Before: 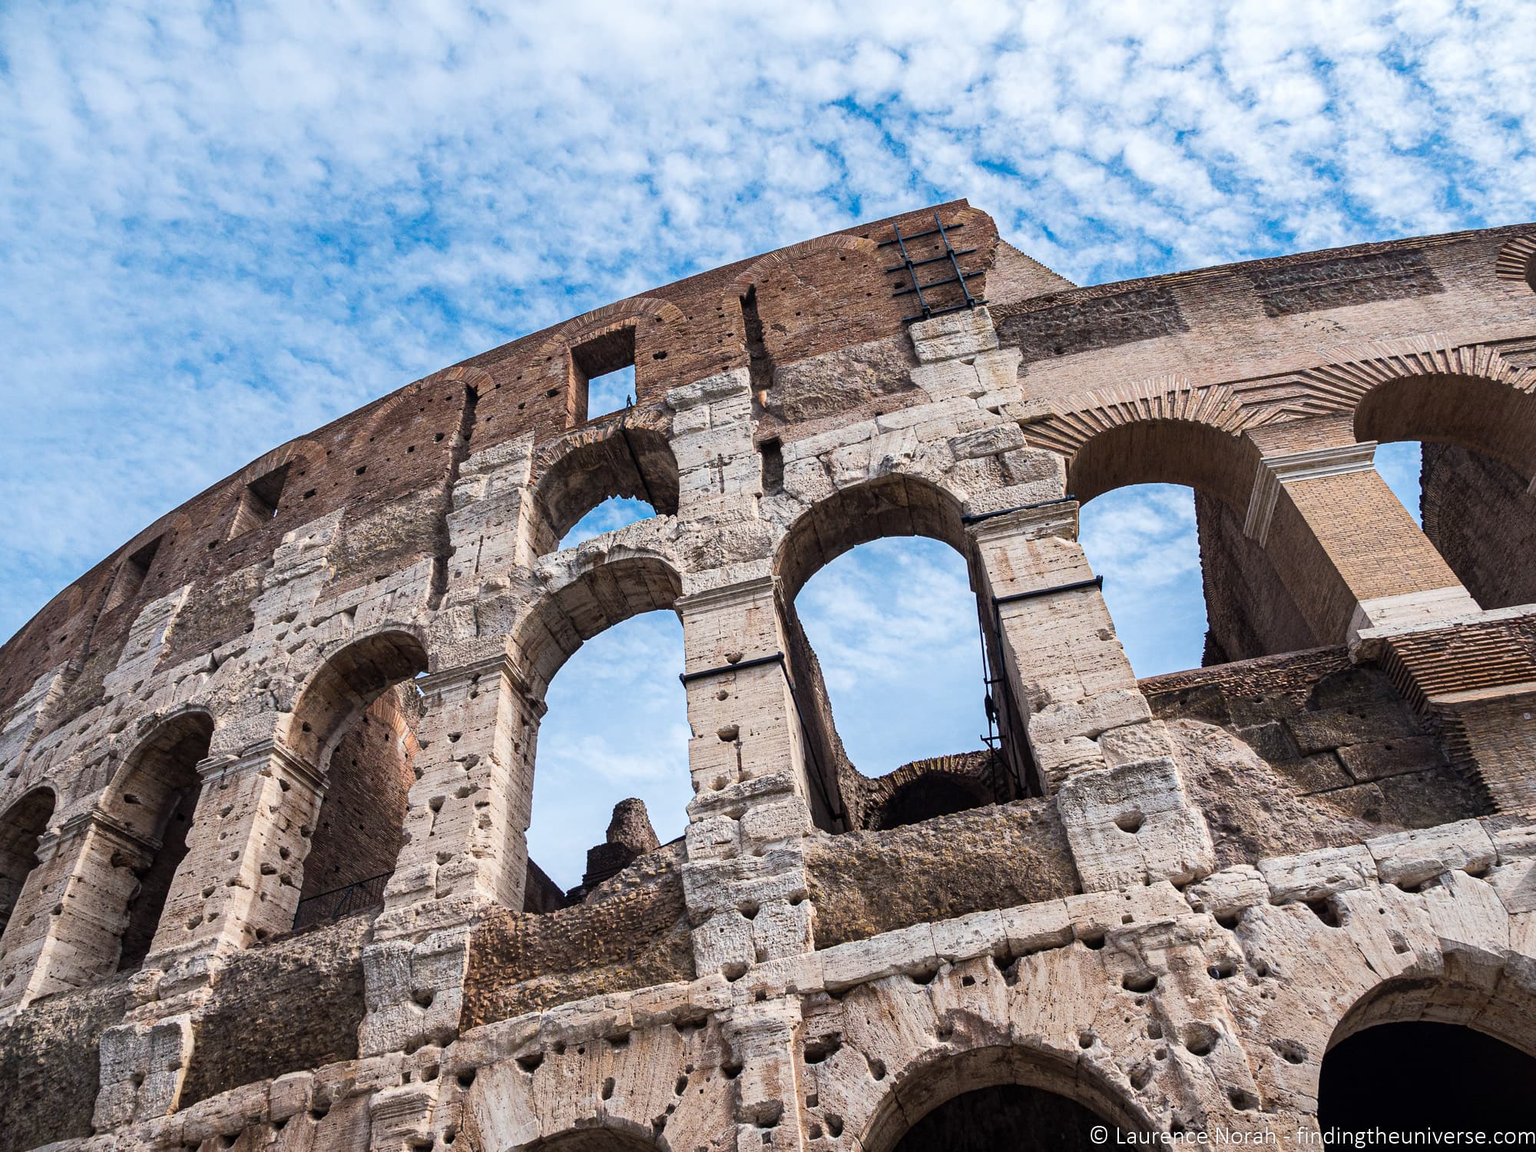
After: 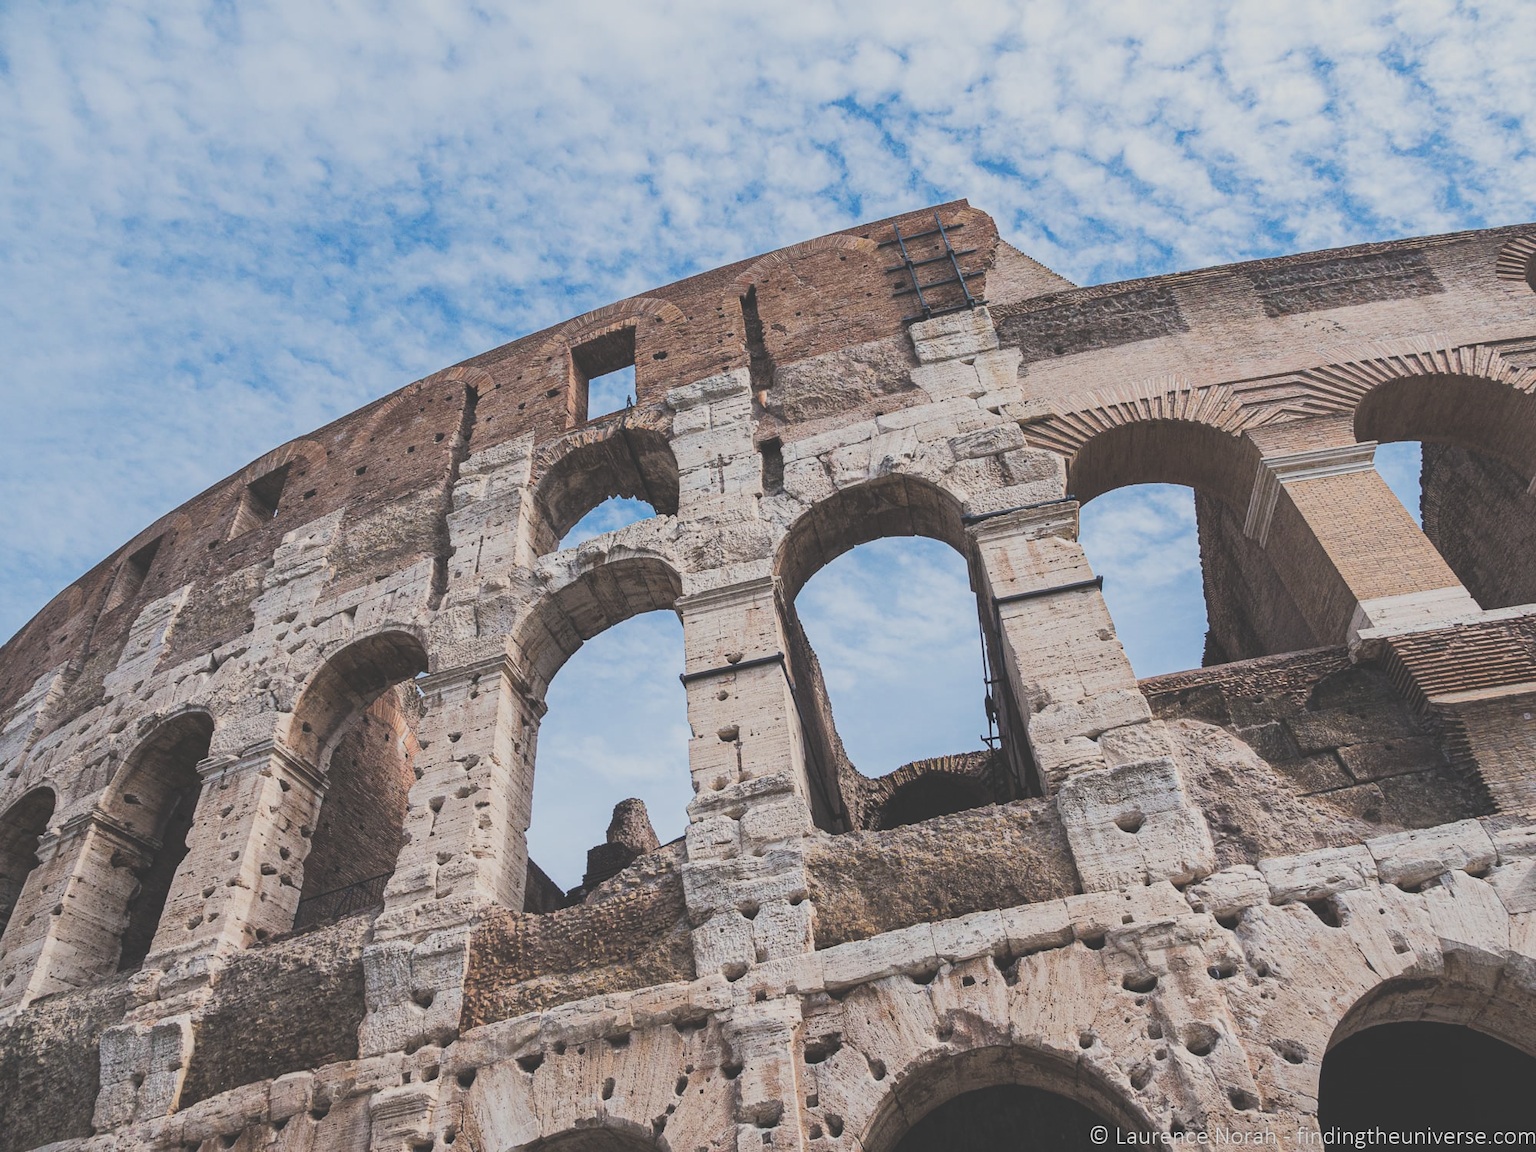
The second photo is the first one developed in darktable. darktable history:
exposure: black level correction -0.041, exposure 0.061 EV, compensate highlight preservation false
filmic rgb: black relative exposure -7.65 EV, white relative exposure 4.56 EV, hardness 3.61
